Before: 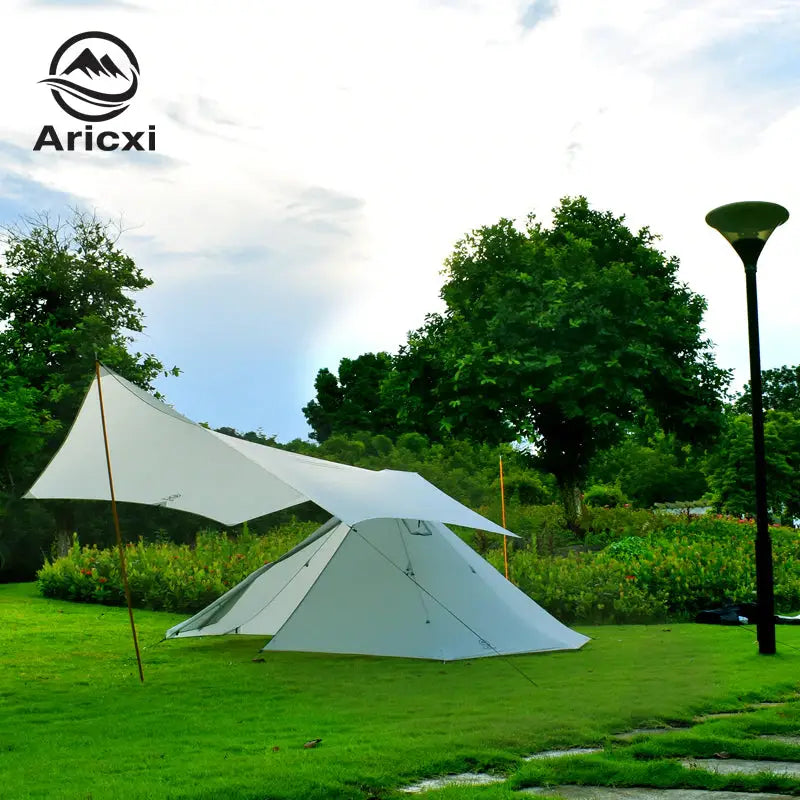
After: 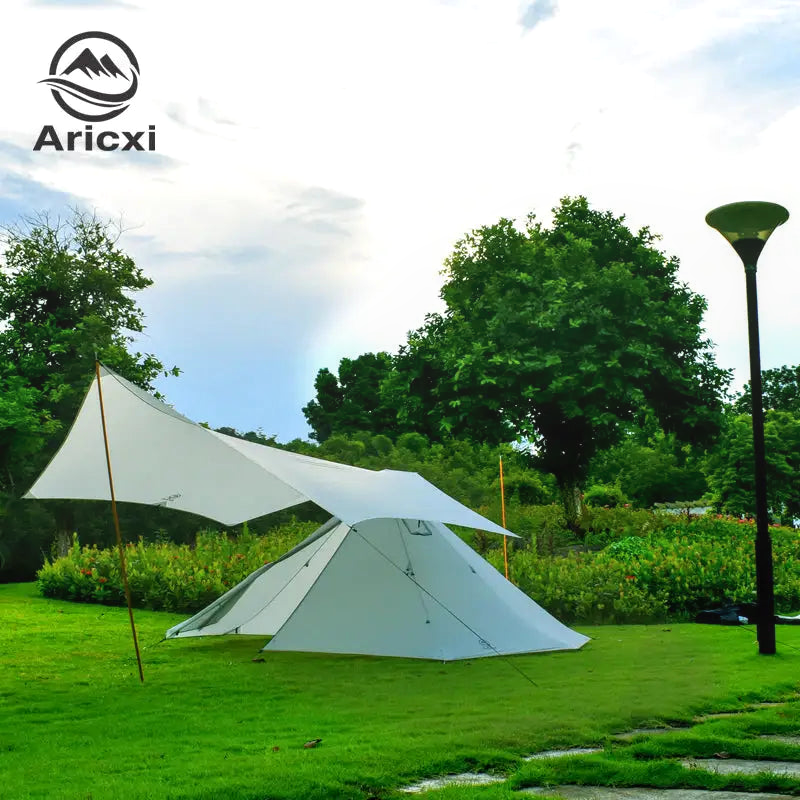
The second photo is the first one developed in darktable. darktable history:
exposure: exposure 0.127 EV, compensate highlight preservation false
local contrast: detail 110%
